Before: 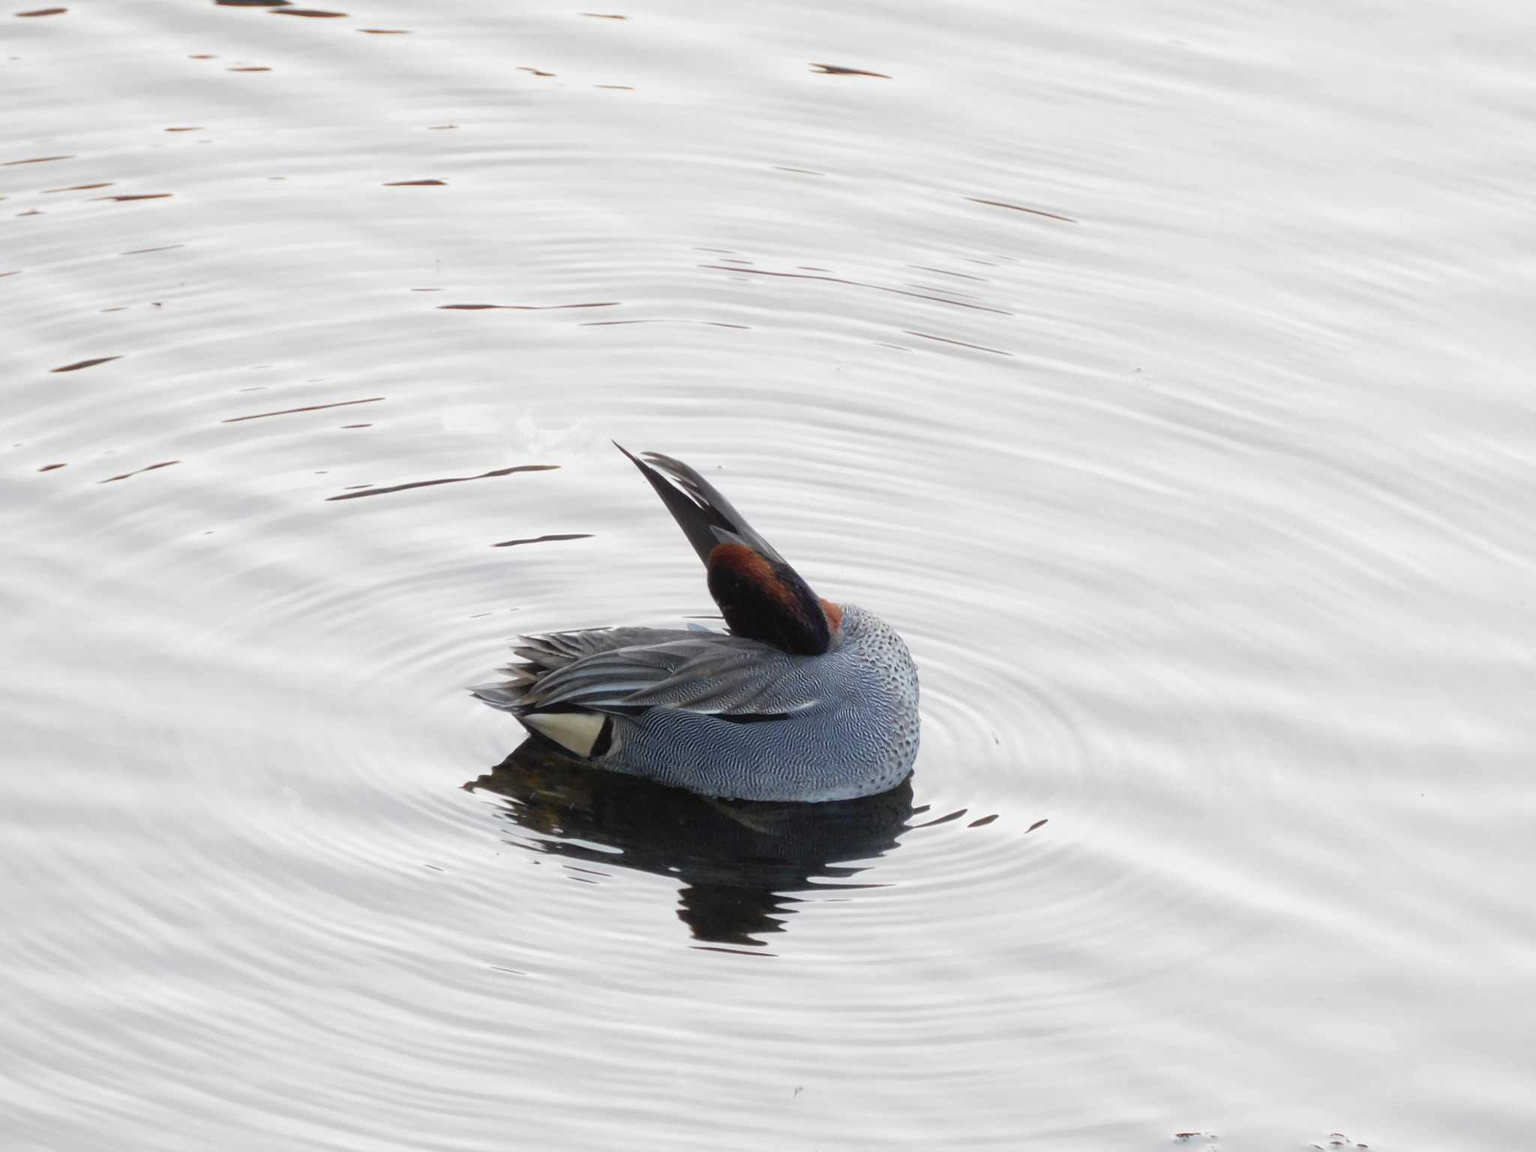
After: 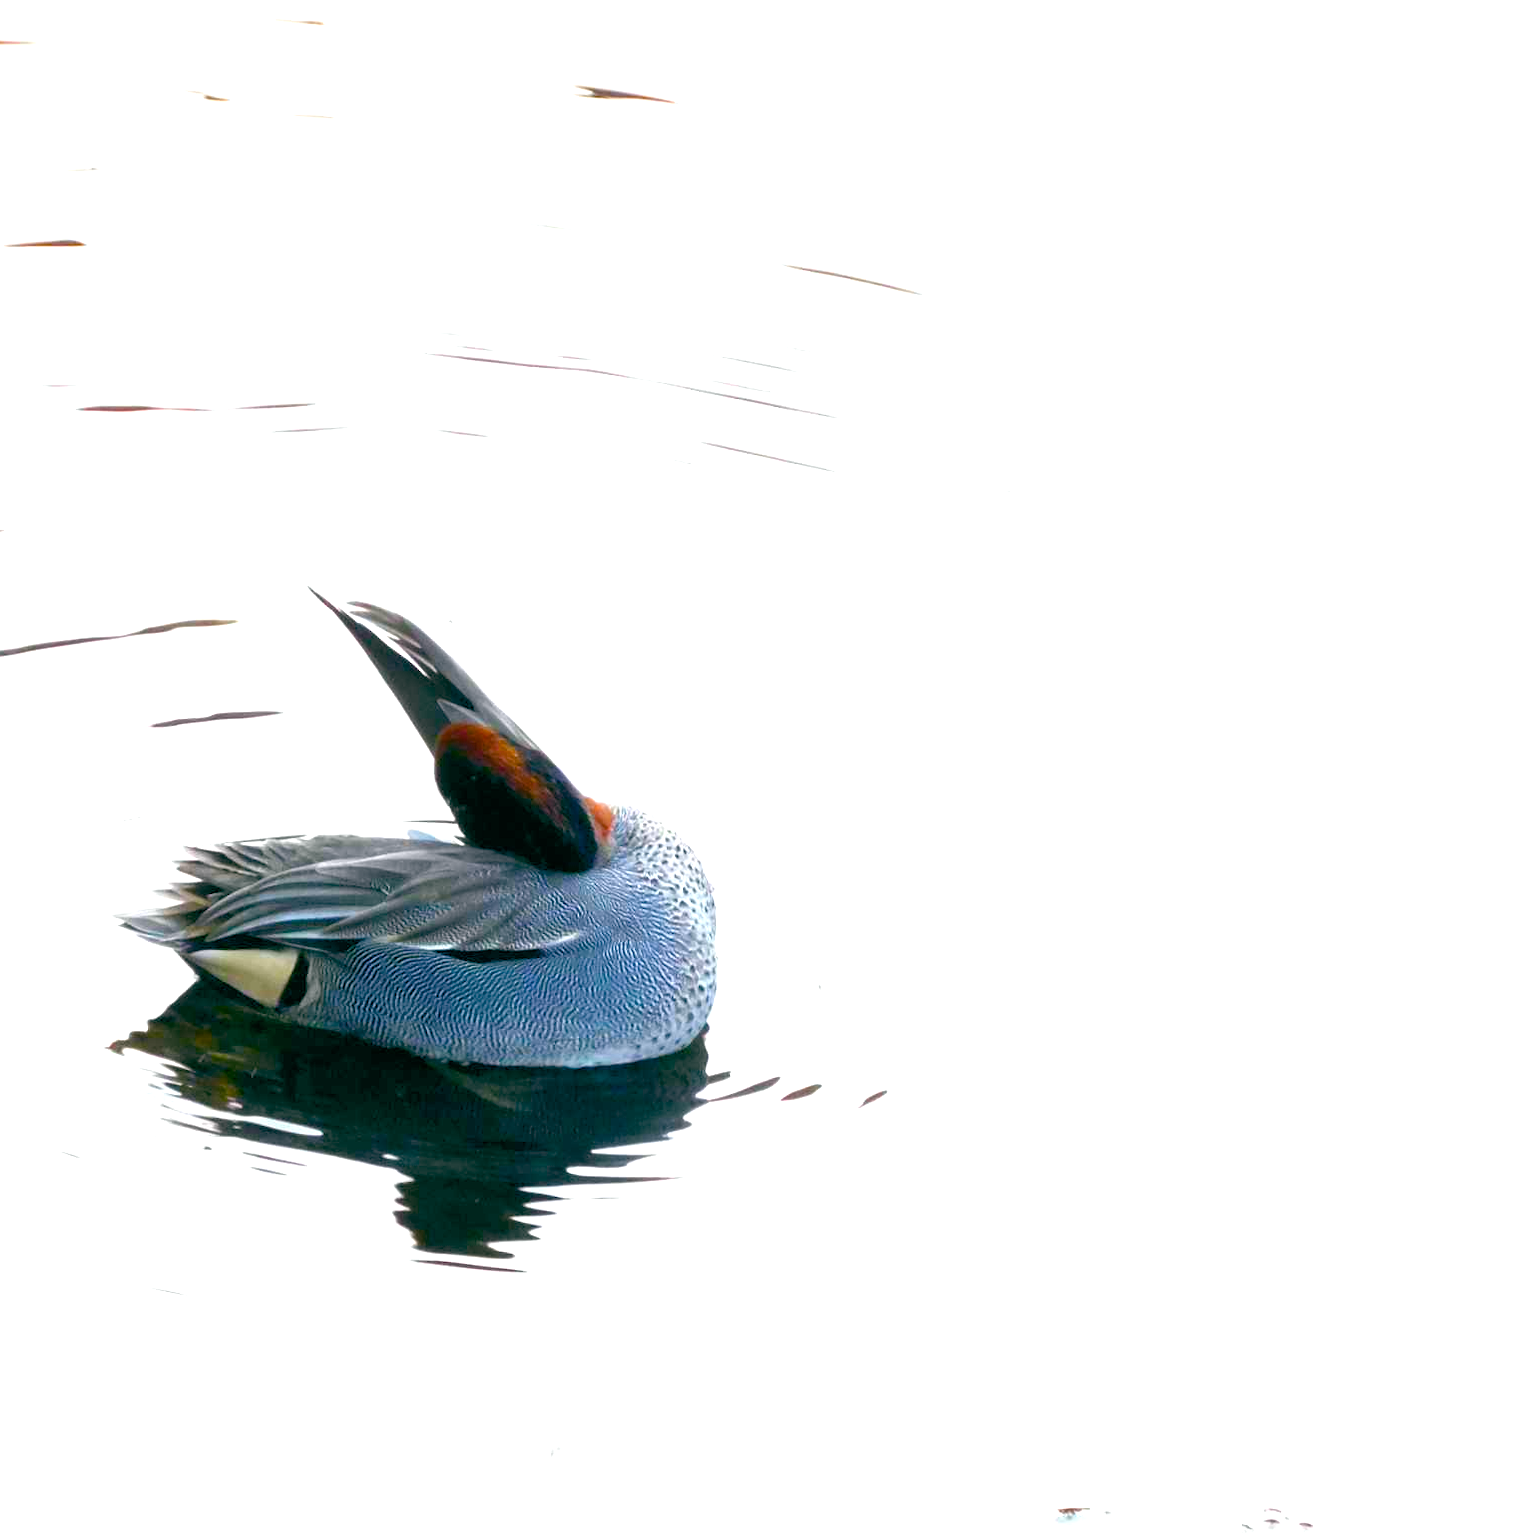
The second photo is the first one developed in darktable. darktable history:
color balance rgb: global offset › luminance -0.311%, global offset › chroma 0.119%, global offset › hue 164.52°, linear chroma grading › global chroma 14.951%, perceptual saturation grading › global saturation 20%, perceptual saturation grading › highlights -25.1%, perceptual saturation grading › shadows 49.475%, perceptual brilliance grading › global brilliance 29.201%, global vibrance 20%
crop and rotate: left 24.812%
